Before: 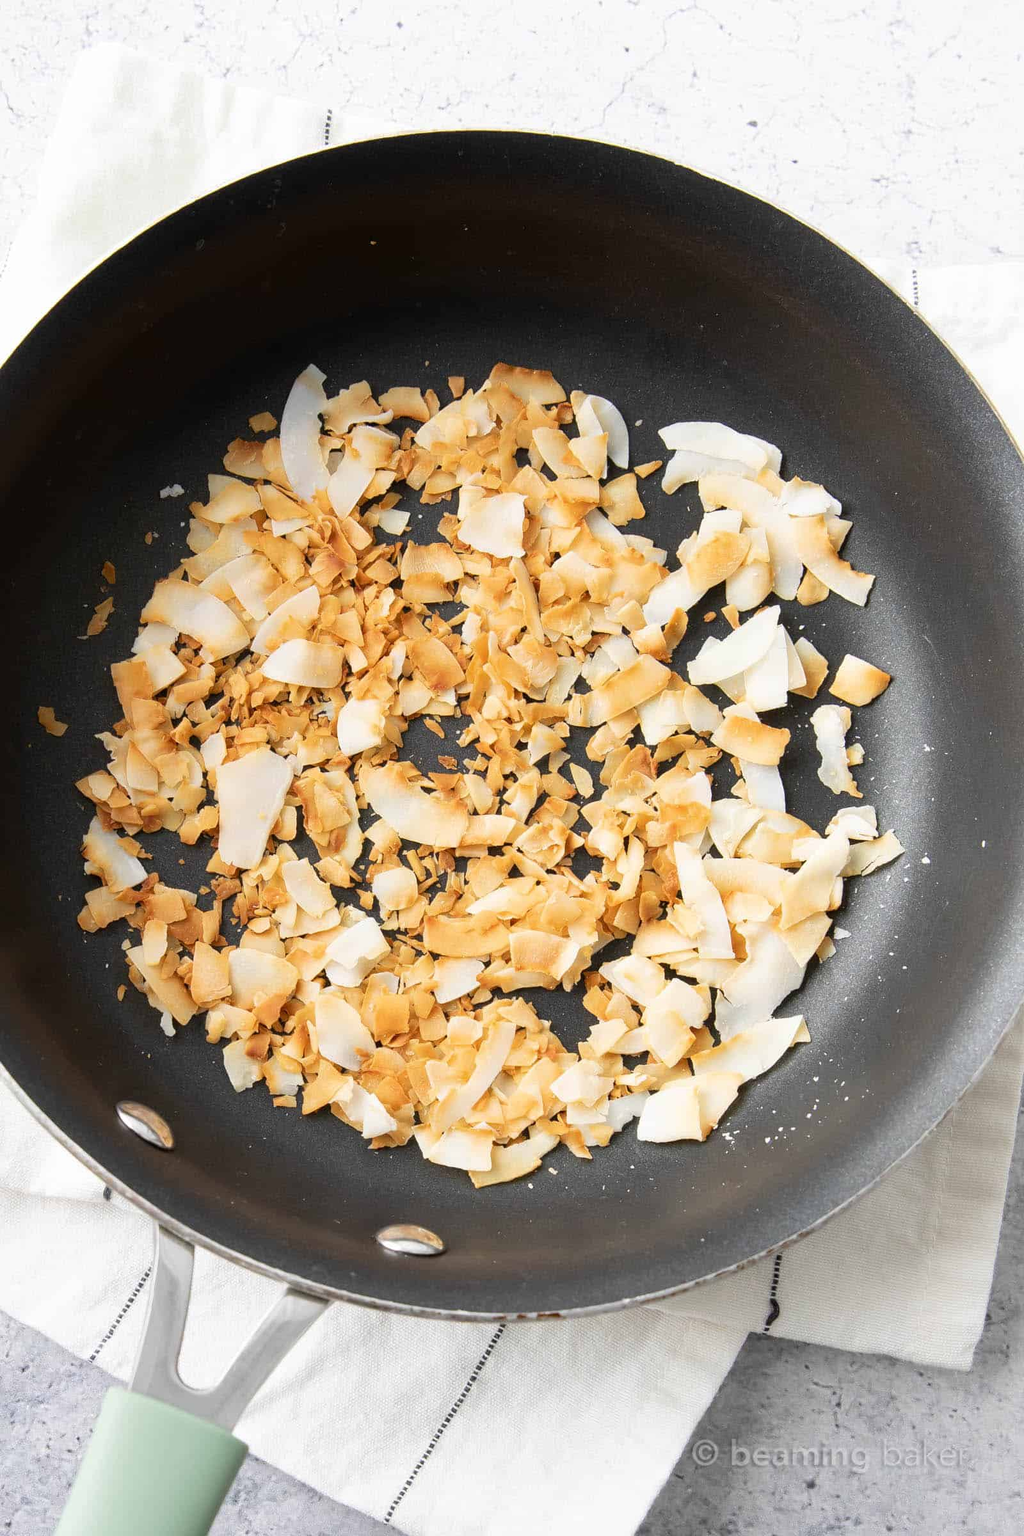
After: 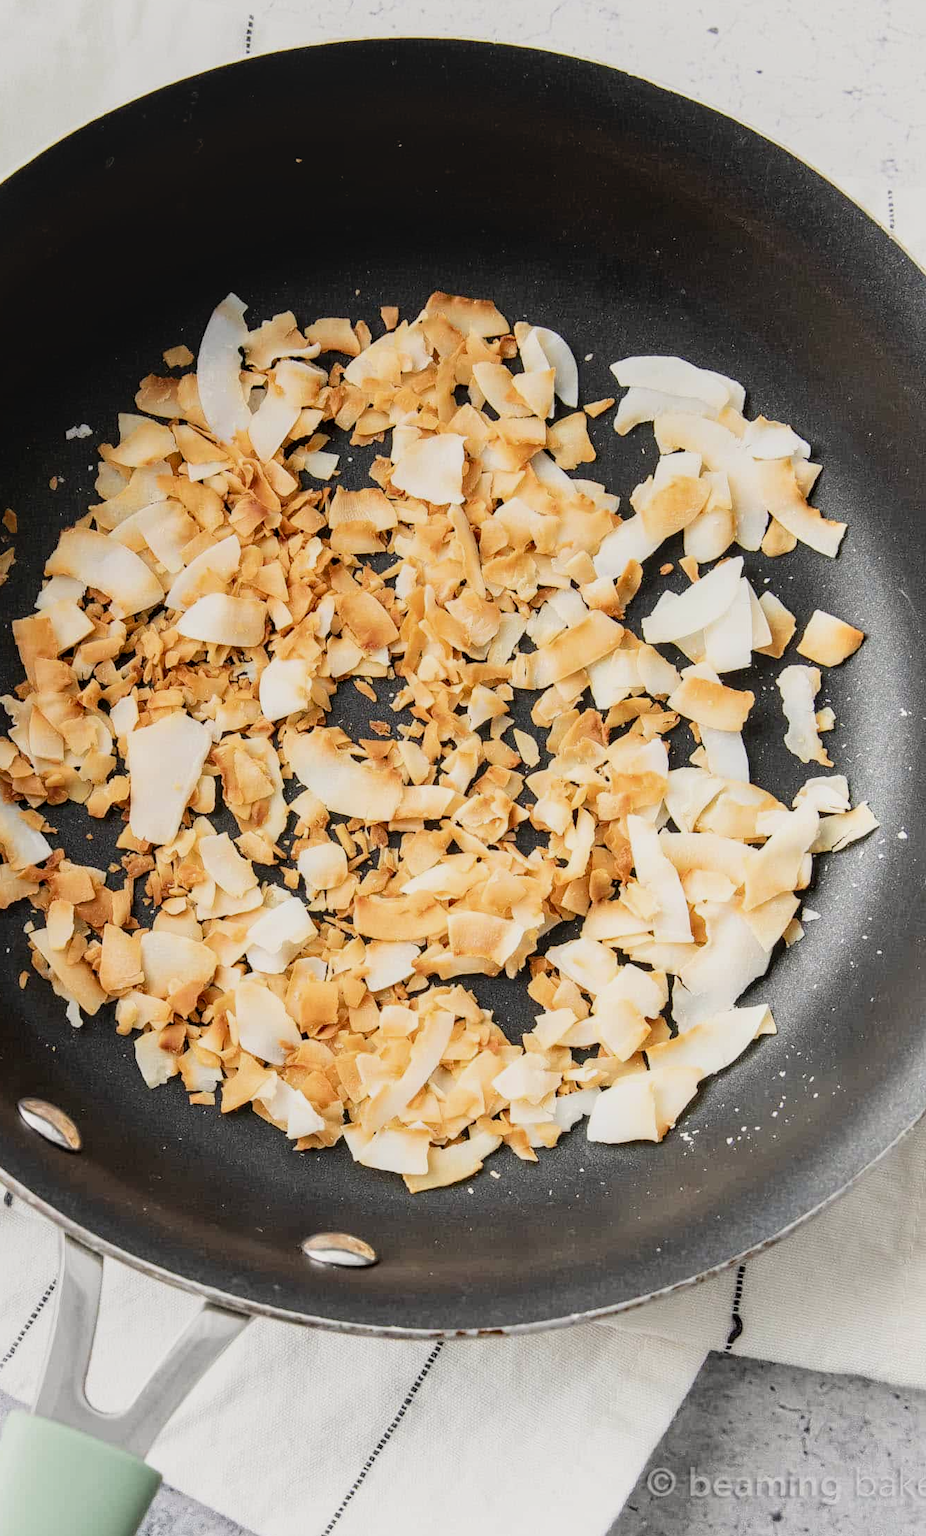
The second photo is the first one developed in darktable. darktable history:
exposure: compensate highlight preservation false
crop: left 9.807%, top 6.259%, right 7.334%, bottom 2.177%
local contrast: on, module defaults
contrast brightness saturation: contrast 0.14
white balance: red 1.009, blue 0.985
filmic rgb: black relative exposure -8.15 EV, white relative exposure 3.76 EV, hardness 4.46
